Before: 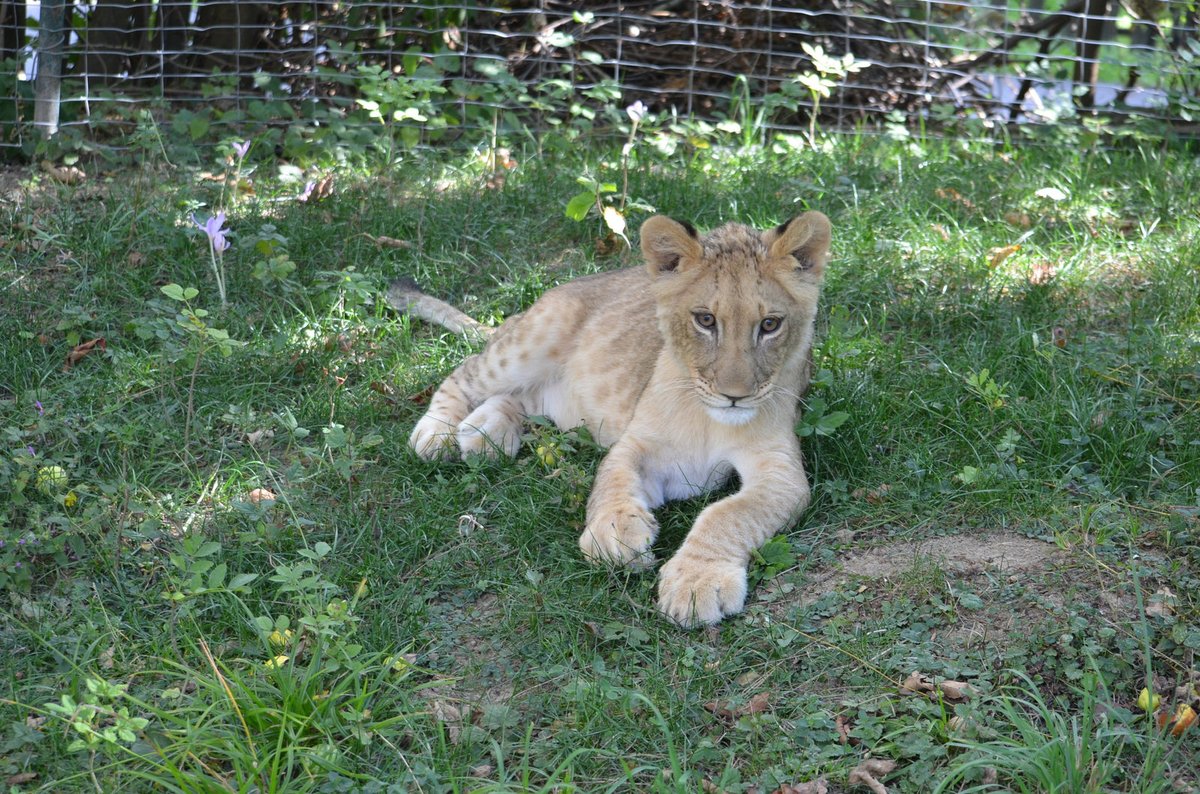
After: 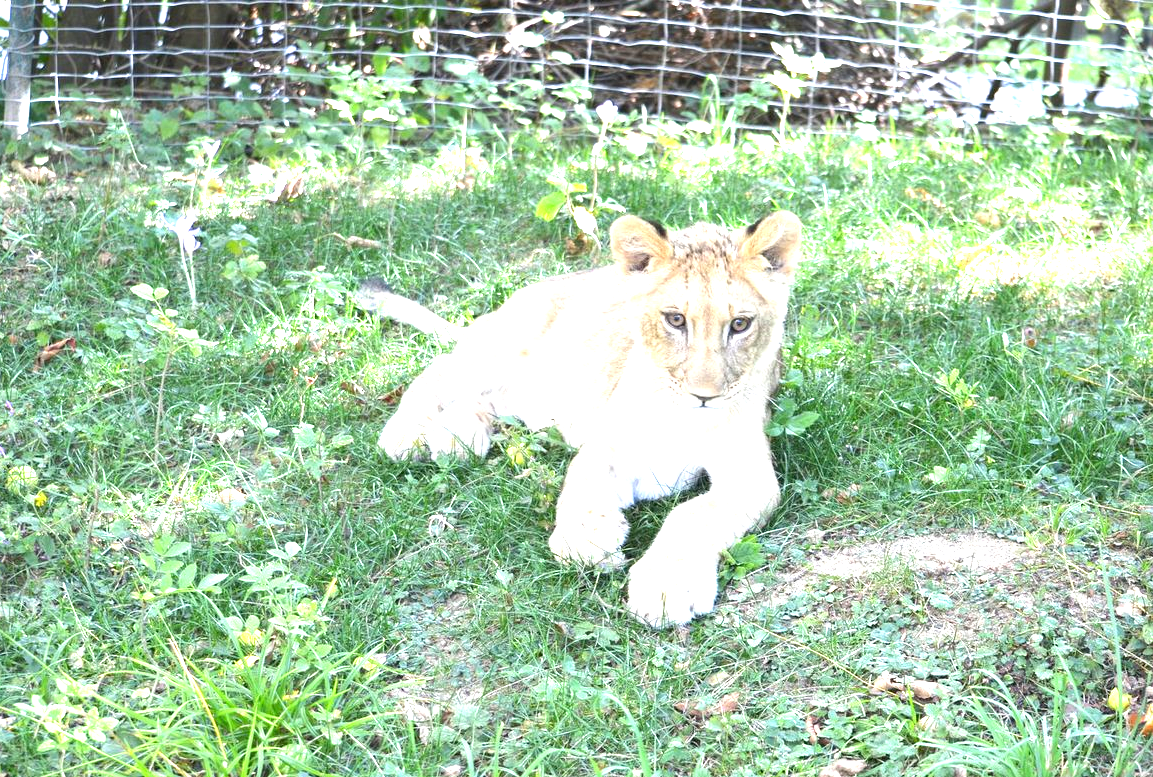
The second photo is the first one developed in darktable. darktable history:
exposure: exposure 2 EV, compensate highlight preservation false
crop and rotate: left 2.545%, right 1.303%, bottom 2.021%
